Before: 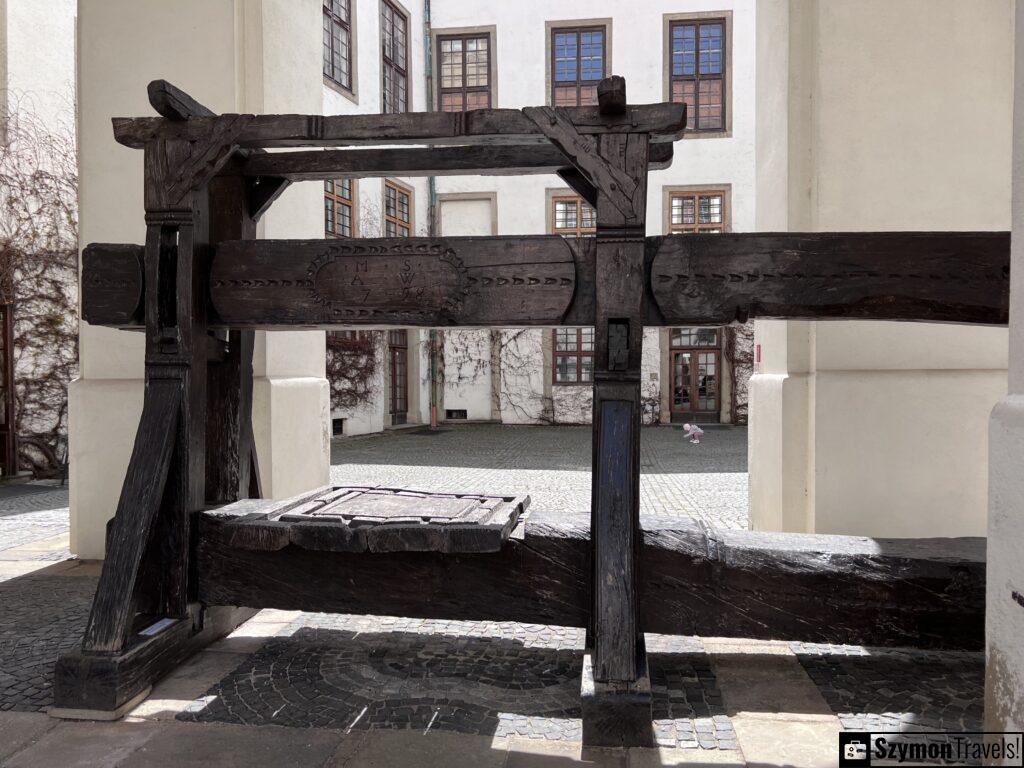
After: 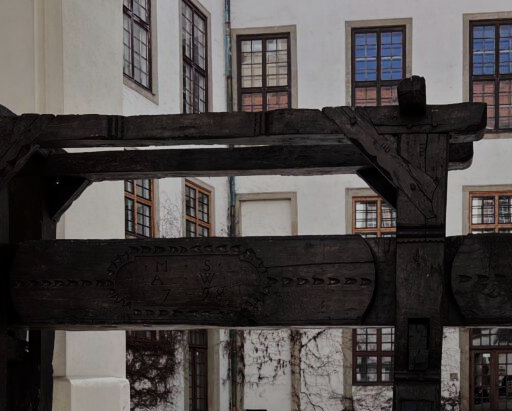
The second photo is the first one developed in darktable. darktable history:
tone equalizer: -8 EV -2 EV, -7 EV -2 EV, -6 EV -2 EV, -5 EV -2 EV, -4 EV -2 EV, -3 EV -2 EV, -2 EV -2 EV, -1 EV -1.63 EV, +0 EV -2 EV
crop: left 19.556%, right 30.401%, bottom 46.458%
base curve: curves: ch0 [(0, 0) (0.028, 0.03) (0.121, 0.232) (0.46, 0.748) (0.859, 0.968) (1, 1)], preserve colors none
